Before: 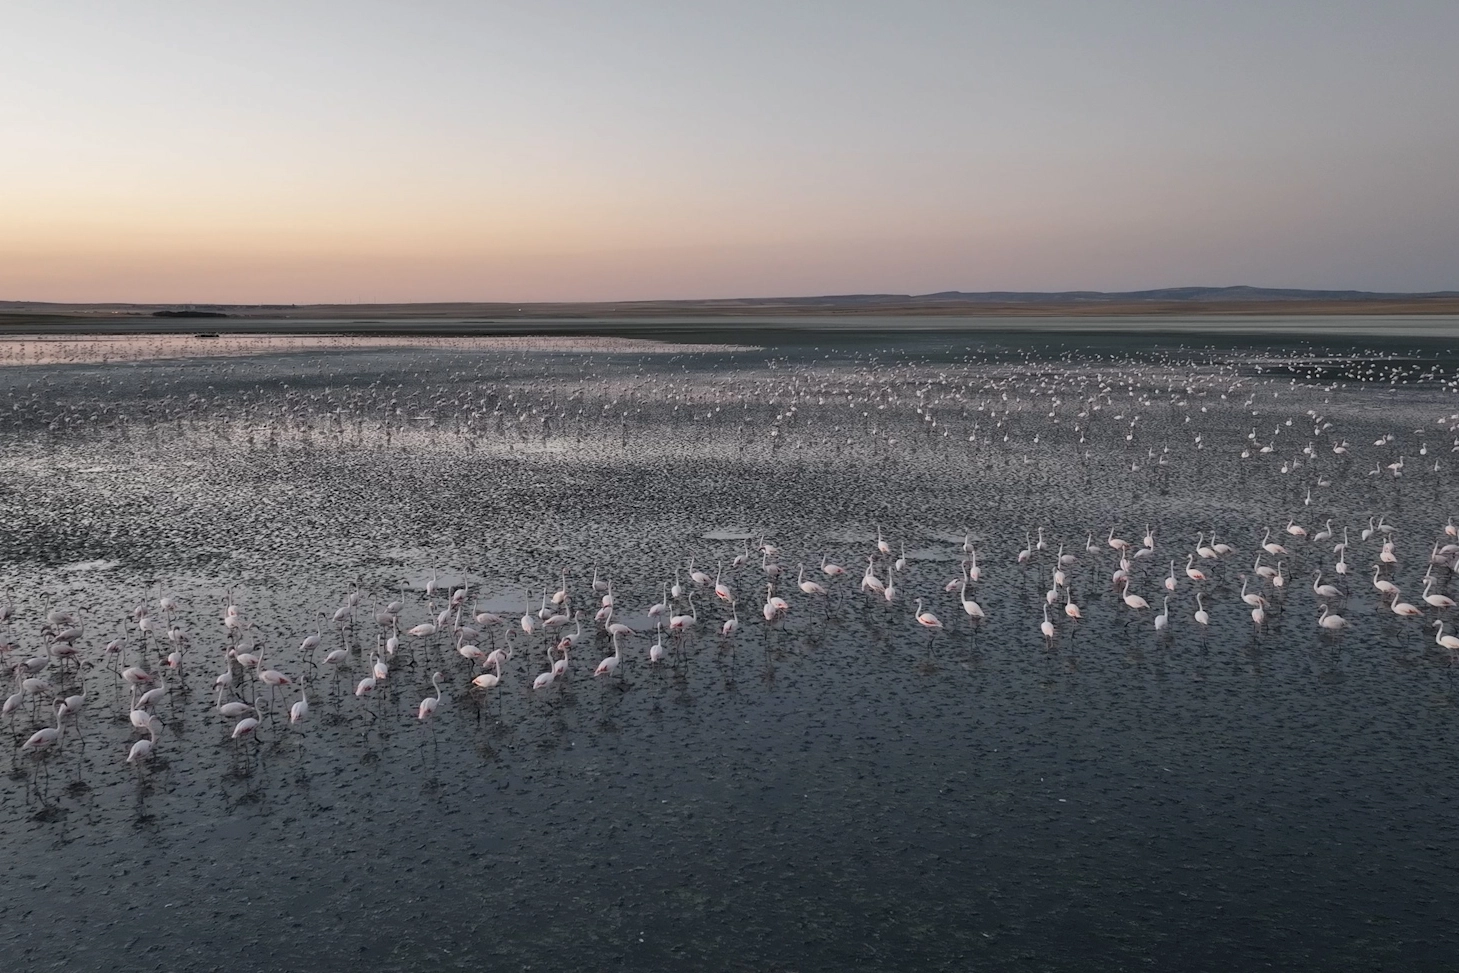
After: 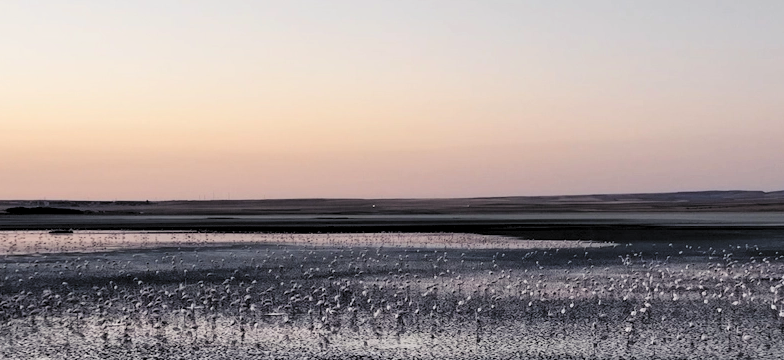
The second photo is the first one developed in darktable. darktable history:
filmic rgb: black relative exposure -5.11 EV, white relative exposure 3.99 EV, hardness 2.9, contrast 1.396, highlights saturation mix -30.1%, color science v6 (2022)
levels: levels [0.062, 0.494, 0.925]
tone equalizer: -7 EV 0.212 EV, -6 EV 0.154 EV, -5 EV 0.062 EV, -4 EV 0.042 EV, -2 EV -0.034 EV, -1 EV -0.032 EV, +0 EV -0.078 EV, edges refinement/feathering 500, mask exposure compensation -1.57 EV, preserve details no
crop: left 10.057%, top 10.696%, right 35.992%, bottom 51.553%
color balance rgb: shadows lift › luminance -21.935%, shadows lift › chroma 6.674%, shadows lift › hue 271.92°, global offset › luminance 0.277%, global offset › hue 172.39°, perceptual saturation grading › global saturation 20%, perceptual saturation grading › highlights -25.212%, perceptual saturation grading › shadows 24.37%, global vibrance 15.12%
